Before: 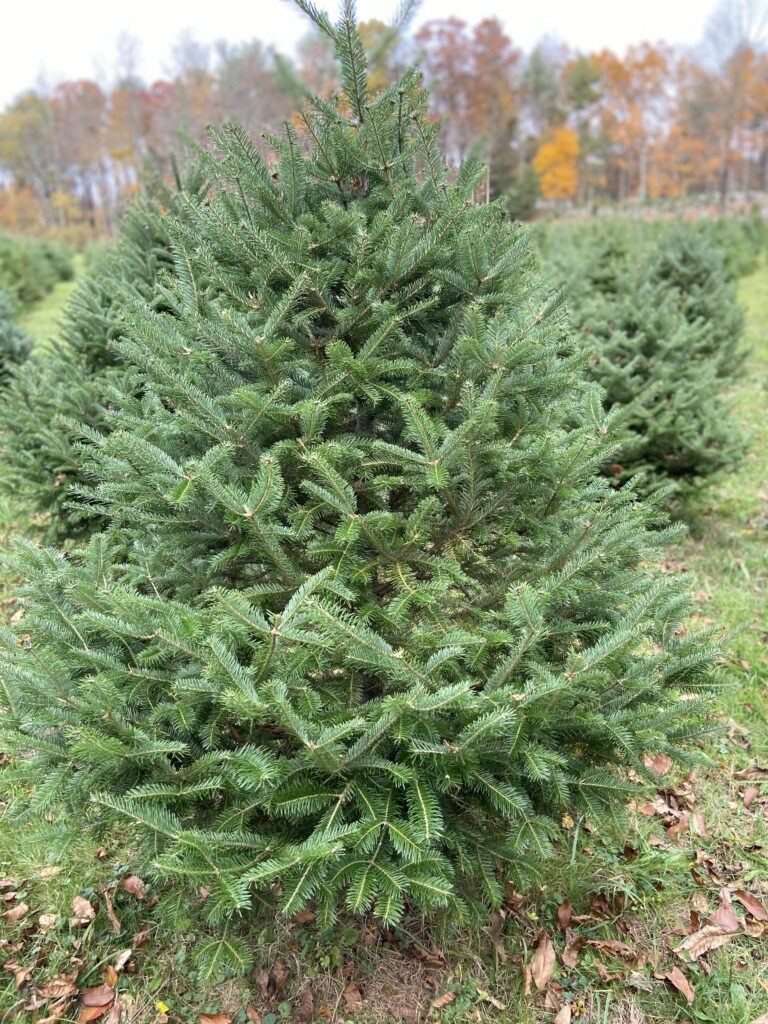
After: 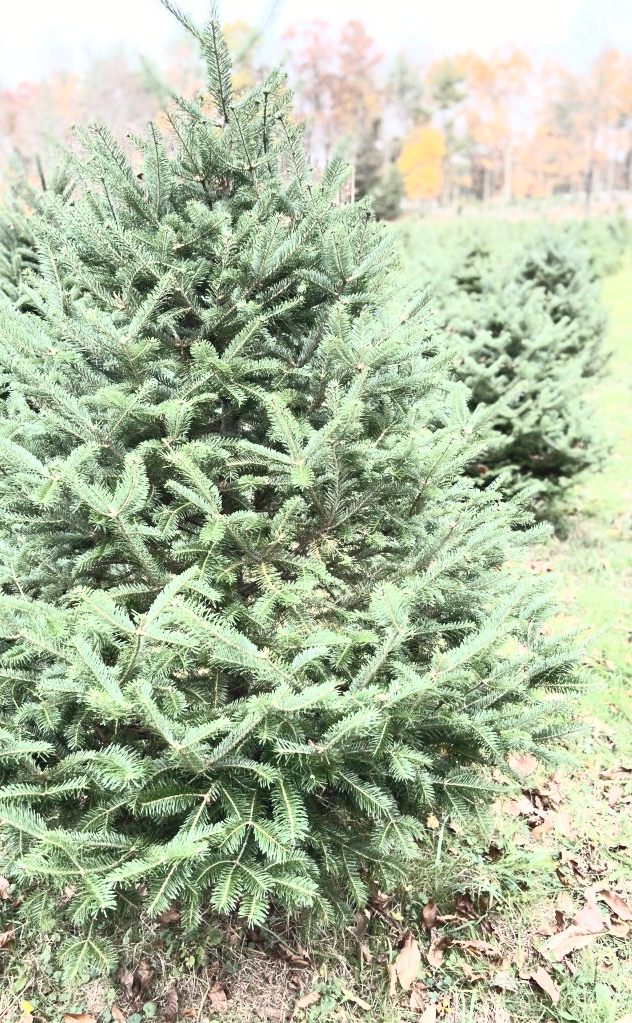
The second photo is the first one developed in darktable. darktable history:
crop: left 17.582%, bottom 0.031%
contrast brightness saturation: contrast 0.57, brightness 0.57, saturation -0.34
